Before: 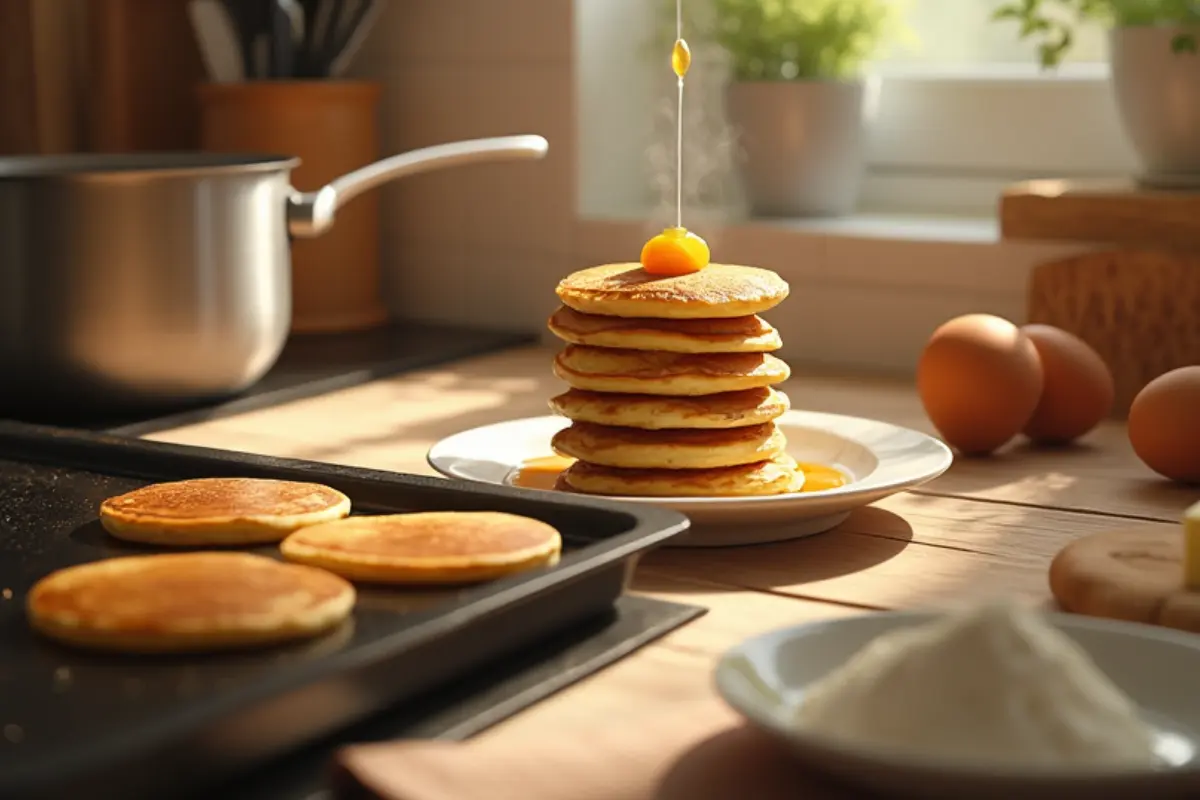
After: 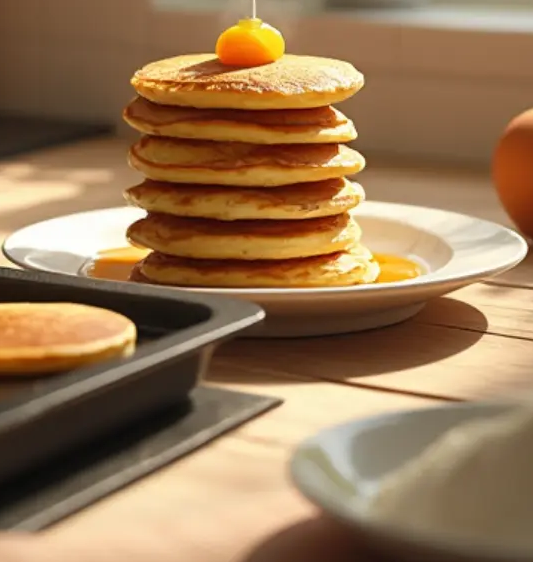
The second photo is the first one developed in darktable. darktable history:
crop: left 35.432%, top 26.233%, right 20.145%, bottom 3.432%
exposure: compensate highlight preservation false
